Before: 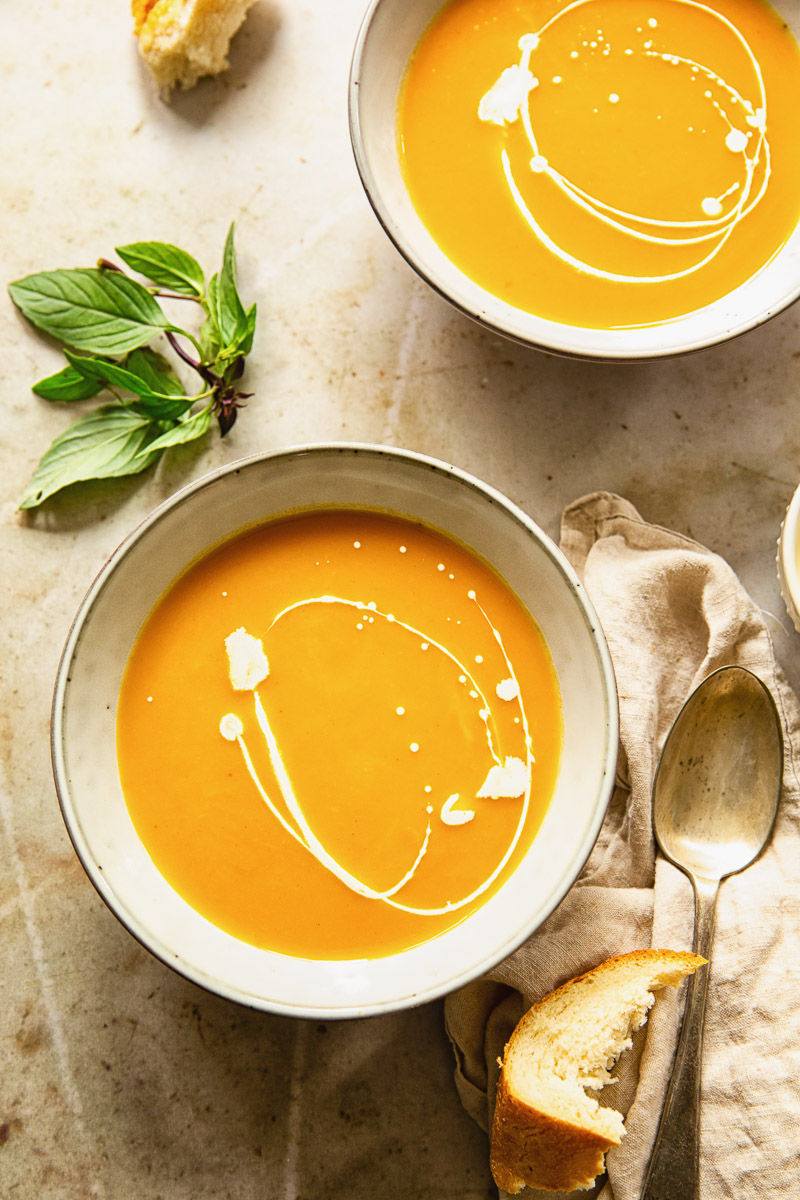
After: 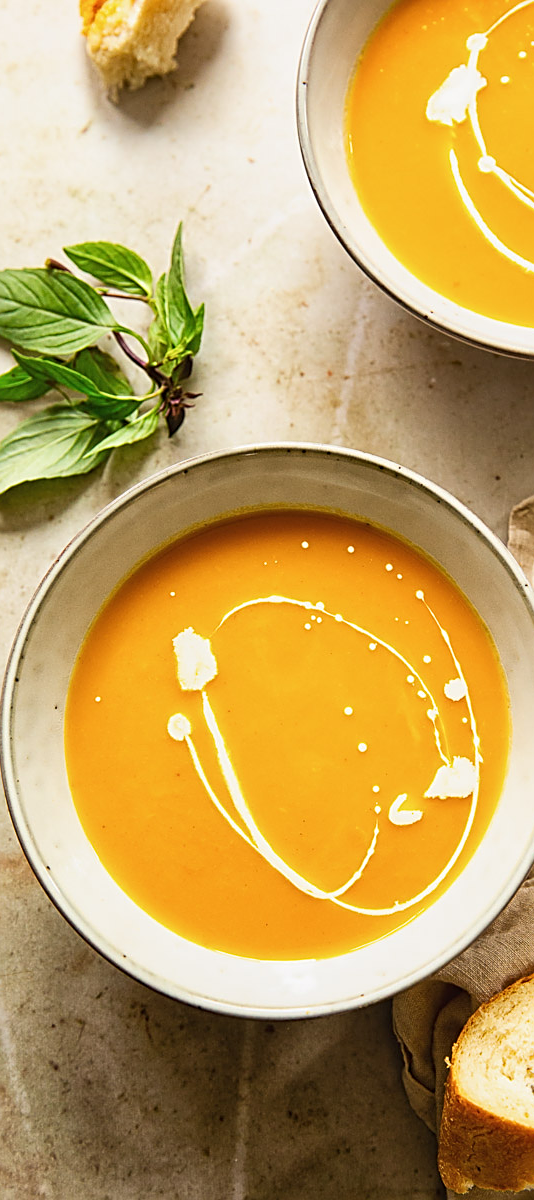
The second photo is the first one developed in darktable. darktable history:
crop and rotate: left 6.615%, right 26.515%
sharpen: on, module defaults
